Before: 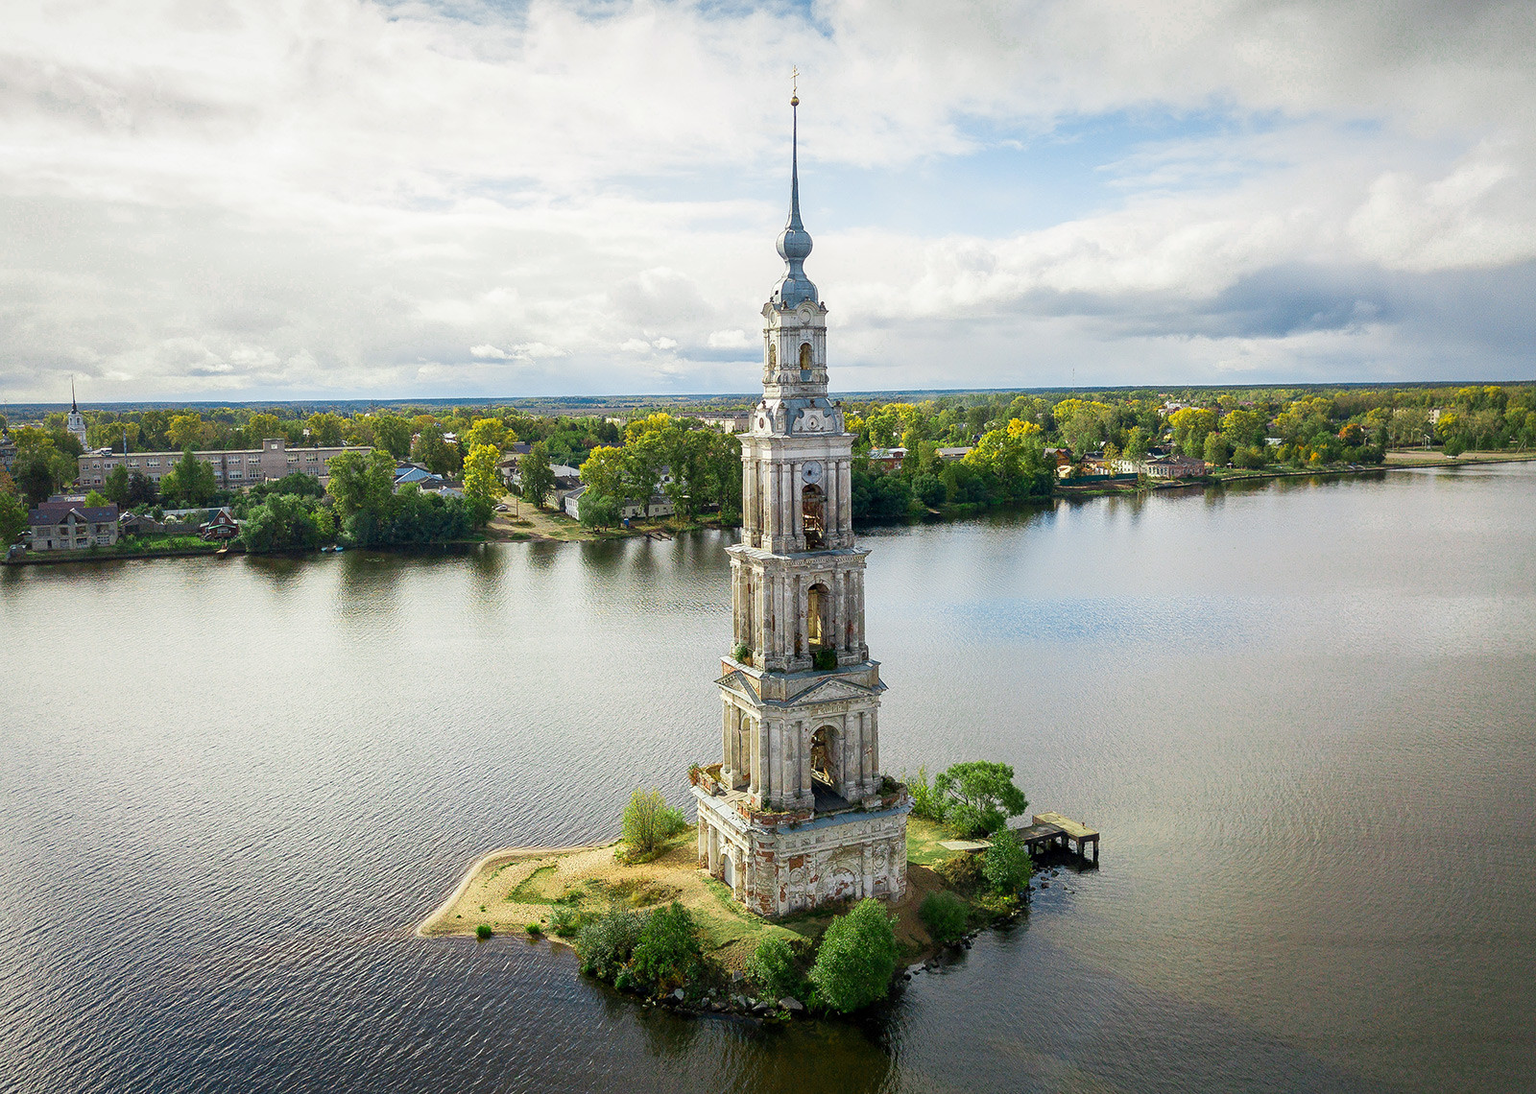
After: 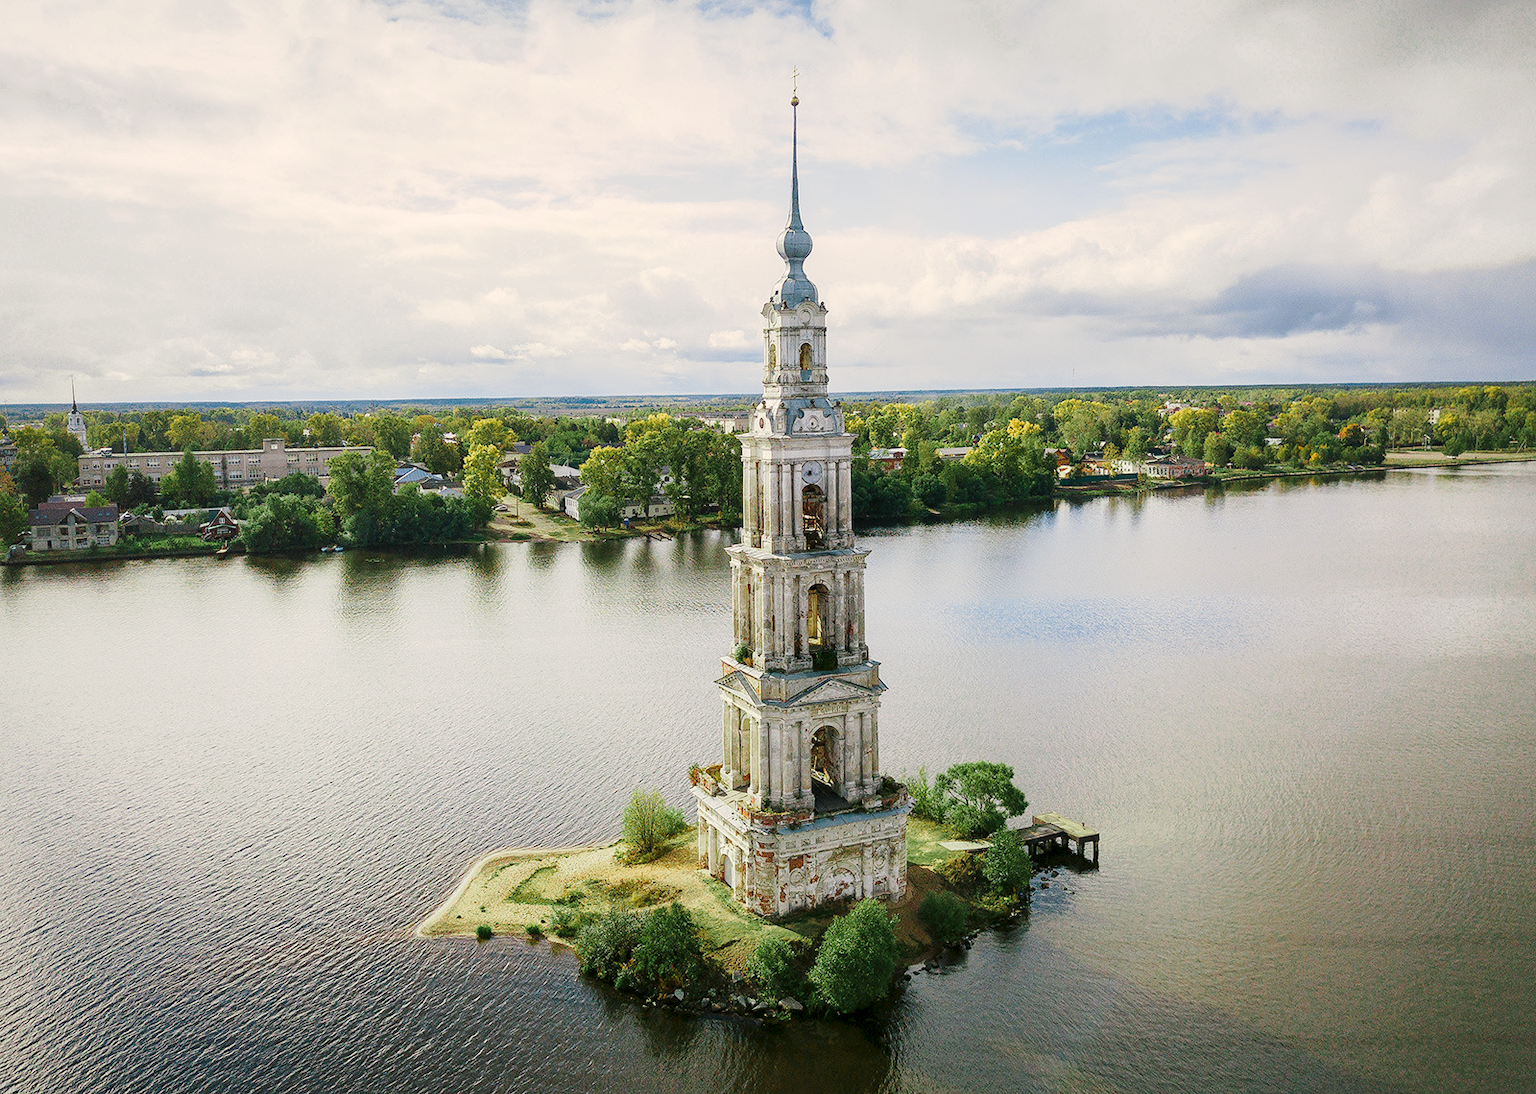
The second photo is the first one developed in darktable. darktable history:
tone curve: curves: ch0 [(0, 0) (0.003, 0.031) (0.011, 0.041) (0.025, 0.054) (0.044, 0.06) (0.069, 0.083) (0.1, 0.108) (0.136, 0.135) (0.177, 0.179) (0.224, 0.231) (0.277, 0.294) (0.335, 0.378) (0.399, 0.463) (0.468, 0.552) (0.543, 0.627) (0.623, 0.694) (0.709, 0.776) (0.801, 0.849) (0.898, 0.905) (1, 1)], preserve colors none
color look up table: target L [91.84, 87.18, 83.18, 84.51, 78.12, 66.84, 69.69, 65.51, 52.49, 54.28, 44.97, 33.95, 21.59, 201.32, 79.05, 74.37, 69.53, 55.58, 52.25, 51.73, 48.88, 44.65, 42.5, 30.85, 21.11, 14.21, 86.16, 68.2, 70.29, 62.41, 71.76, 63.07, 52.16, 47.05, 44.23, 40.03, 38.75, 29.97, 23.75, 14.79, 4.64, 96.84, 94.04, 89.07, 76.03, 66.27, 54.86, 43.39, 3.23], target a [-14.69, -26.39, -38.37, -6.431, -43.82, -11.23, -18.37, -29.14, -43.49, -15.49, -23.19, -25.07, -15.82, 0, 14.74, 39.31, 32.48, 46.58, 39.06, 62.26, 4.926, 8.393, 63.8, 6.453, 35.76, 26.38, 21.06, 16.63, 36.25, 66.66, 55.86, 13.06, 67.49, 30.85, 67.29, 18.23, 46.83, 4.738, 34.2, 29.02, 11.72, -0.585, -45.84, -26.15, -3.536, -19.3, -7.534, -23.99, -6.982], target b [45.57, 22.76, 36.98, 16.57, 26.55, 57.25, 2.936, 8.524, 37.47, 26.78, 34.12, 25.56, 19.09, -0.001, 57.97, 10.75, 47.8, 58.41, 30.05, 39.14, 48.02, 35.78, 54.08, 6.727, 34.43, 8.974, -14.13, 0.836, -31.13, -16.23, -34.66, -46.89, 1.047, -22.47, -27.99, -54.84, -49.37, -21.37, -20.64, -43.29, -17.96, 6.202, -10.44, -8.61, -21.18, -24, -40.18, -3.843, 2.805], num patches 49
